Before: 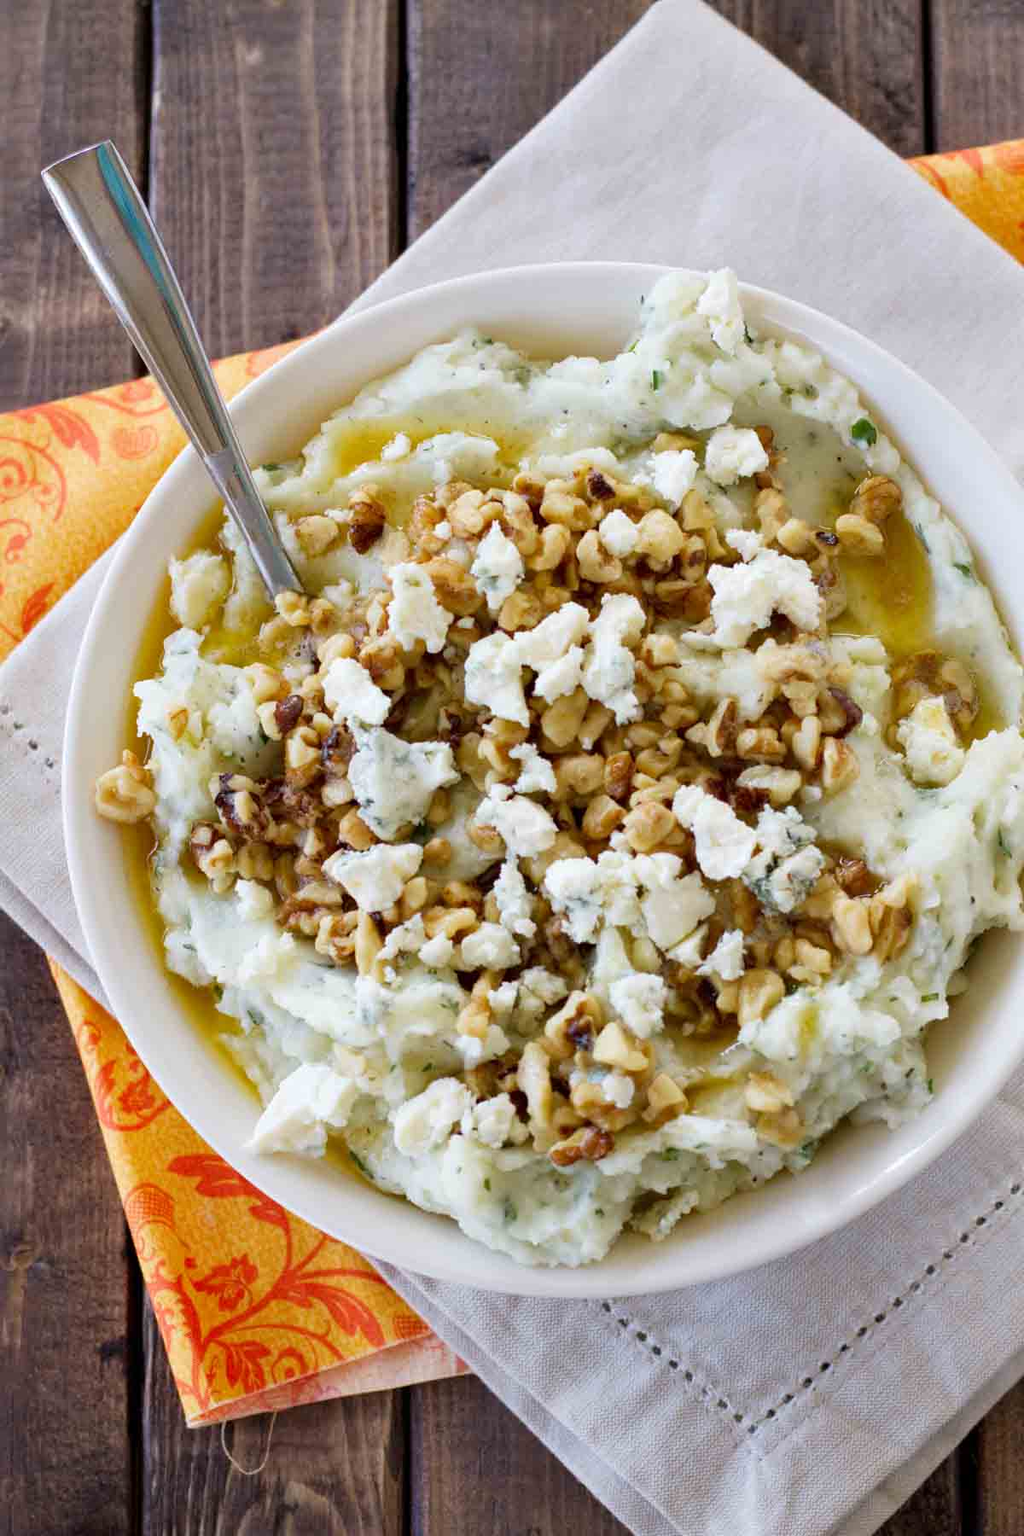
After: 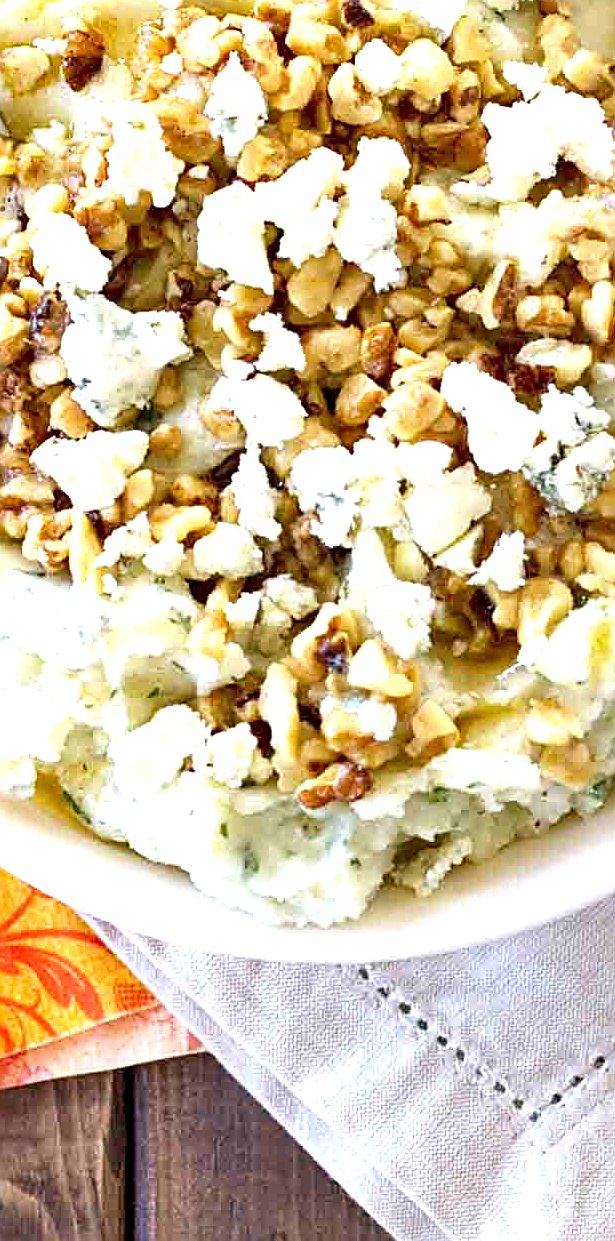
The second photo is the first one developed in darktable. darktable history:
crop and rotate: left 28.932%, top 31.038%, right 19.812%
sharpen: radius 2.553, amount 0.641
exposure: black level correction 0.001, exposure 1 EV, compensate exposure bias true, compensate highlight preservation false
